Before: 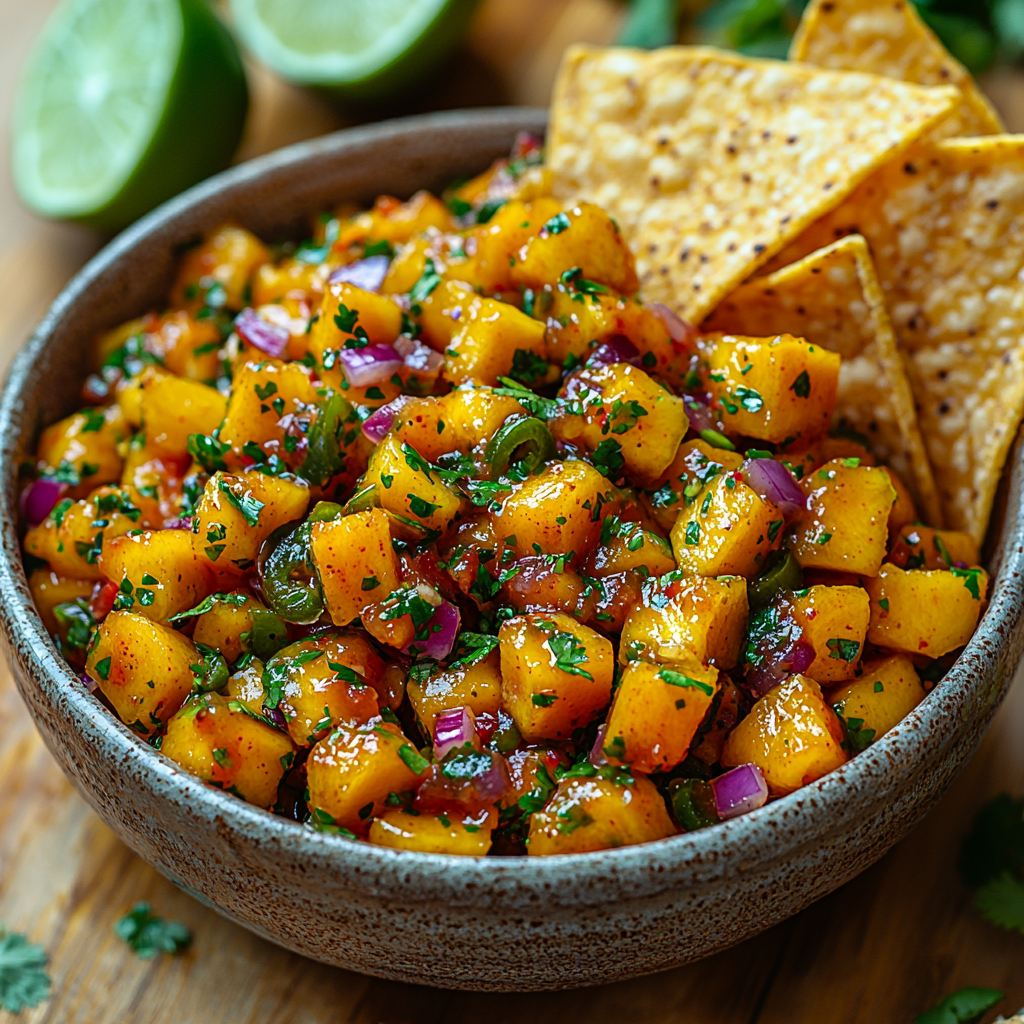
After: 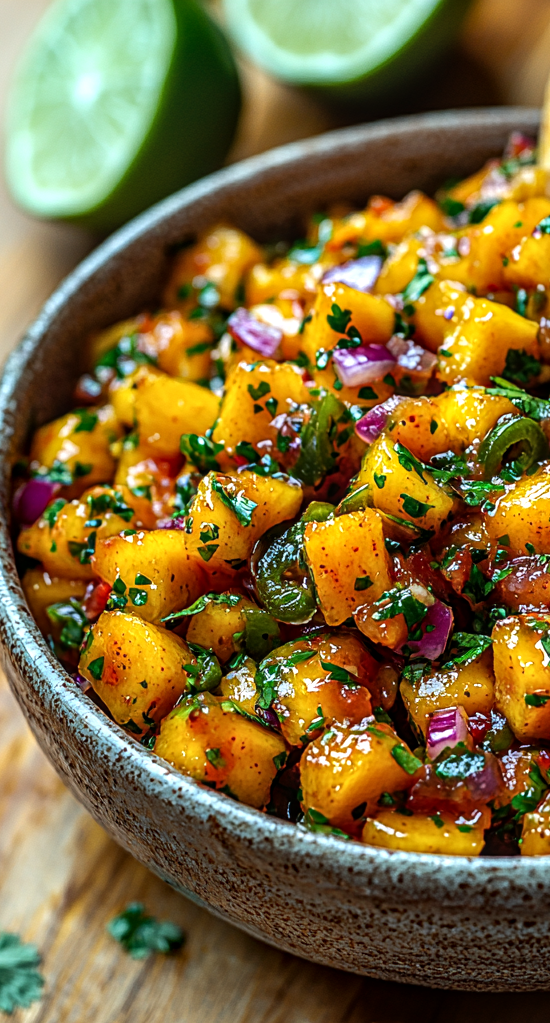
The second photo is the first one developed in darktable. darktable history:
local contrast: on, module defaults
tone equalizer: -8 EV -0.408 EV, -7 EV -0.417 EV, -6 EV -0.32 EV, -5 EV -0.183 EV, -3 EV 0.25 EV, -2 EV 0.318 EV, -1 EV 0.372 EV, +0 EV 0.422 EV, edges refinement/feathering 500, mask exposure compensation -1.57 EV, preserve details no
crop: left 0.774%, right 45.481%, bottom 0.083%
